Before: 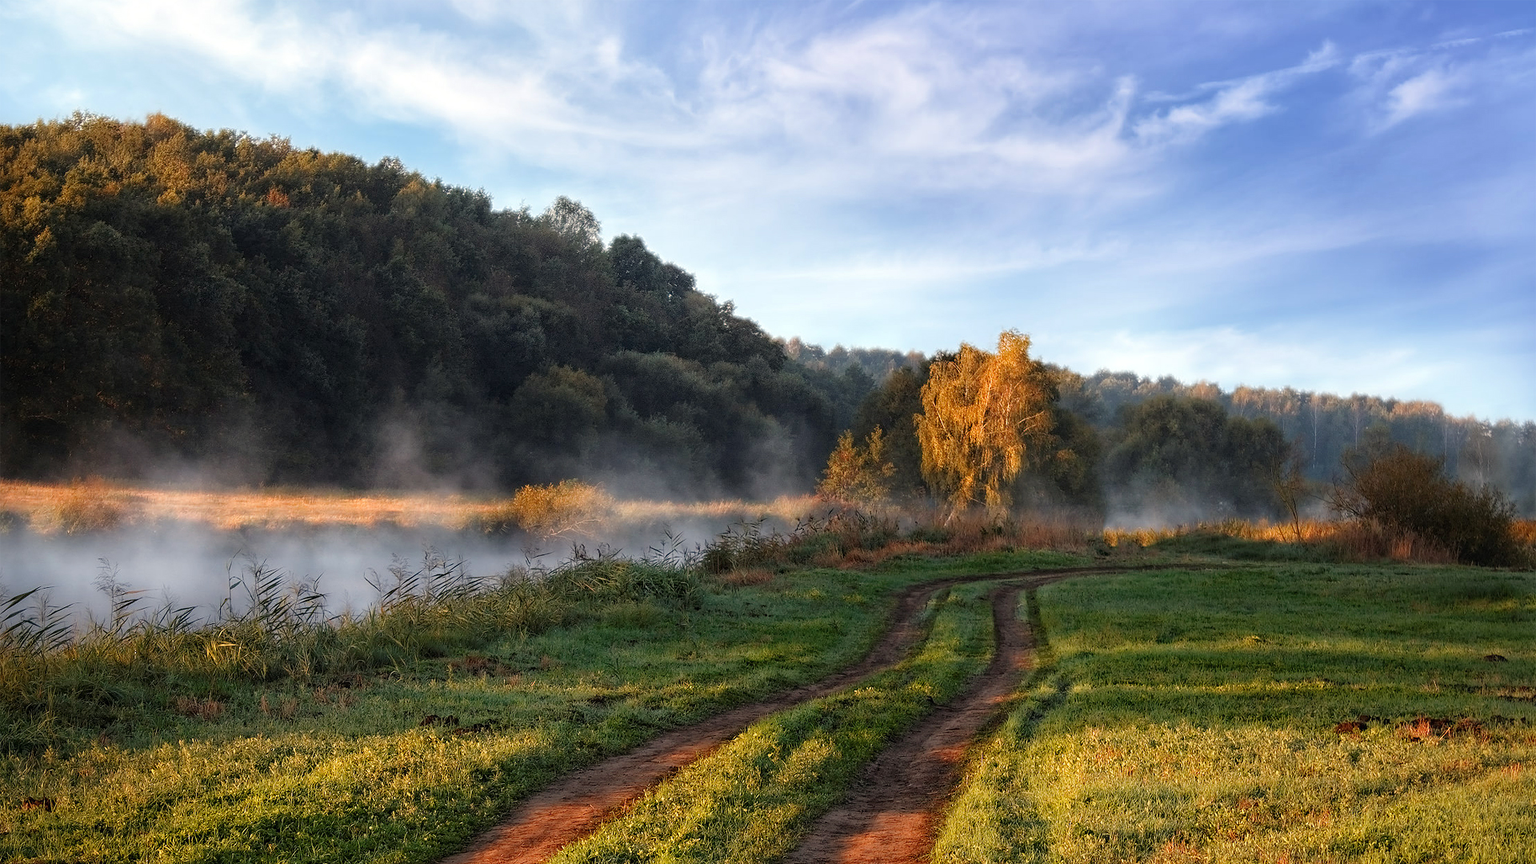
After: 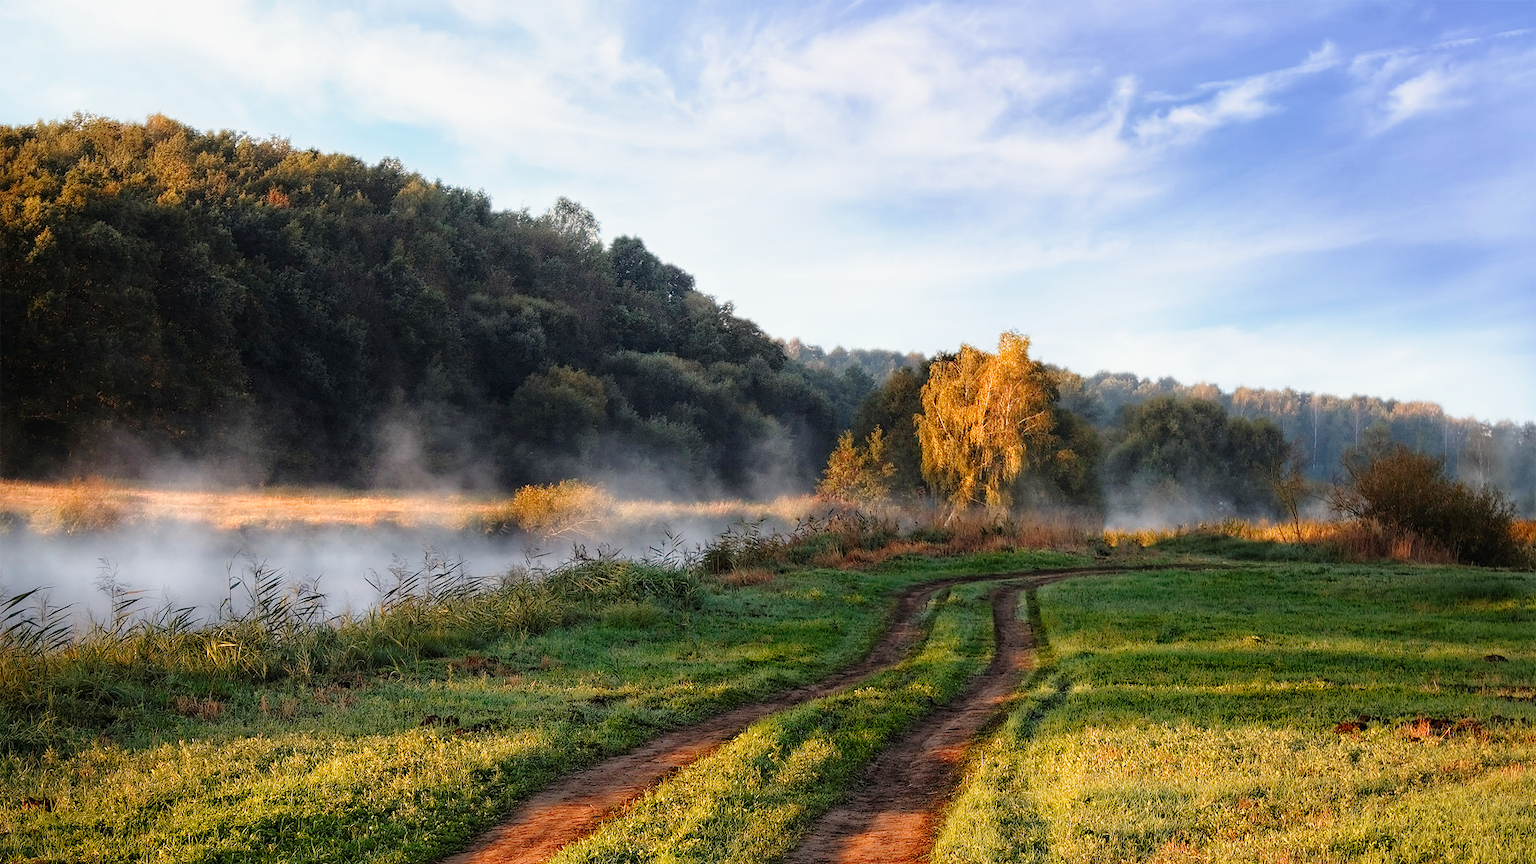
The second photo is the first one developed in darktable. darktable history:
tone curve: curves: ch0 [(0, 0) (0.091, 0.077) (0.389, 0.458) (0.745, 0.82) (0.844, 0.908) (0.909, 0.942) (1, 0.973)]; ch1 [(0, 0) (0.437, 0.404) (0.5, 0.5) (0.529, 0.55) (0.58, 0.6) (0.616, 0.649) (1, 1)]; ch2 [(0, 0) (0.442, 0.415) (0.5, 0.5) (0.535, 0.557) (0.585, 0.62) (1, 1)], preserve colors none
